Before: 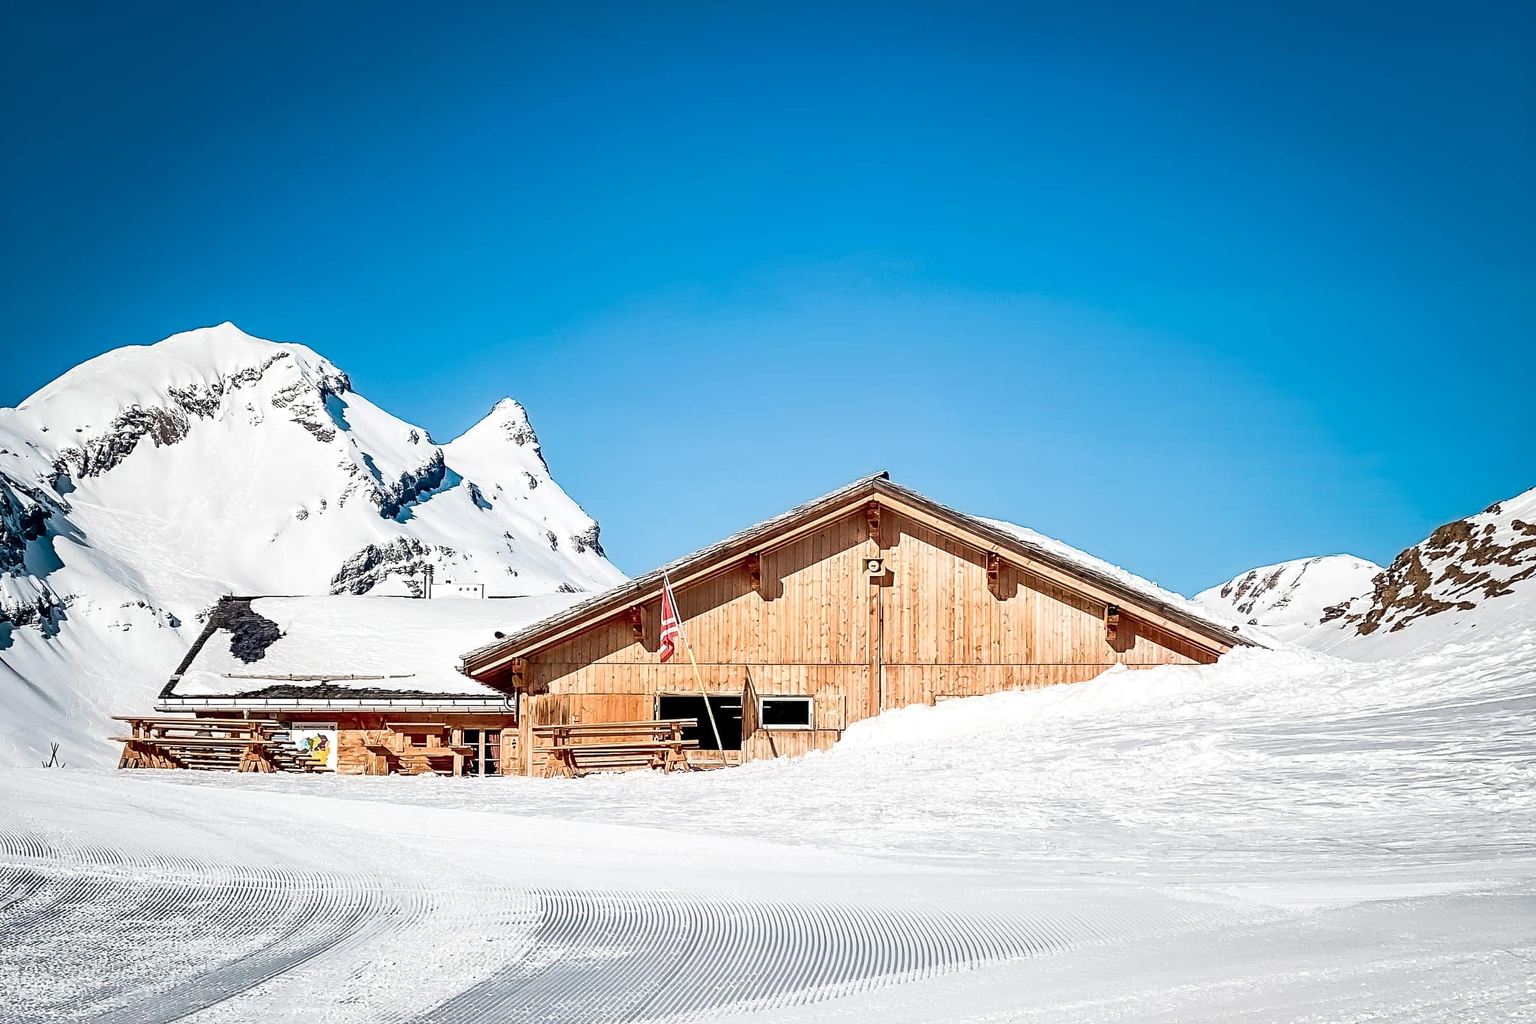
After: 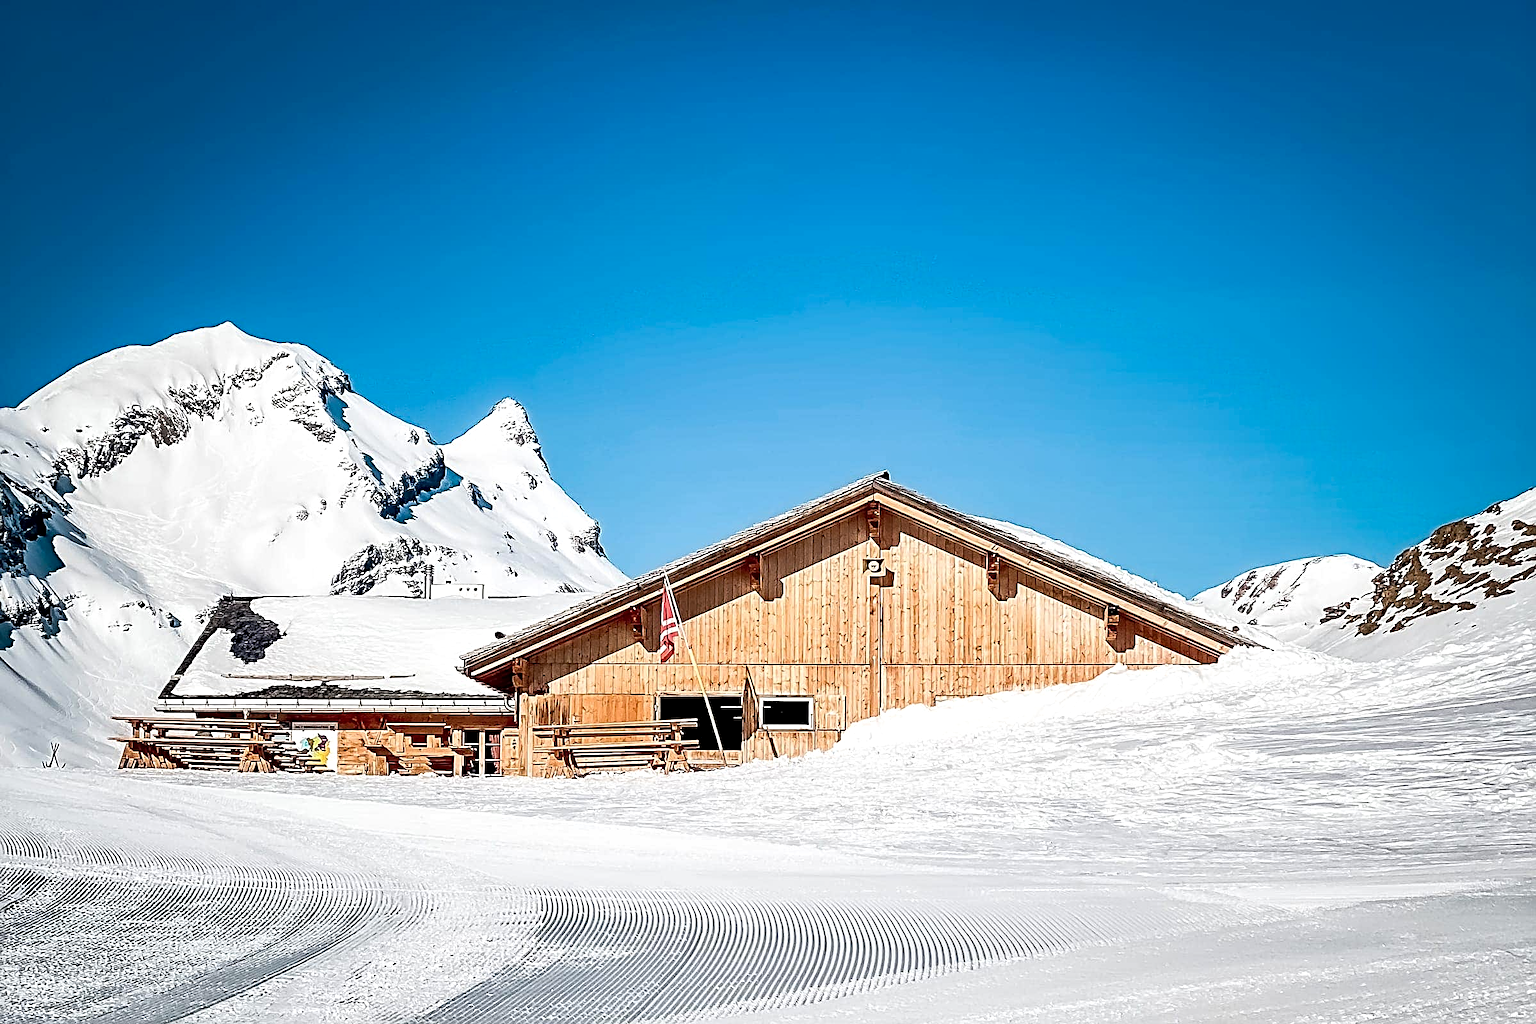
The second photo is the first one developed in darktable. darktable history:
sharpen: radius 2.771
haze removal: compatibility mode true, adaptive false
local contrast: highlights 105%, shadows 103%, detail 119%, midtone range 0.2
